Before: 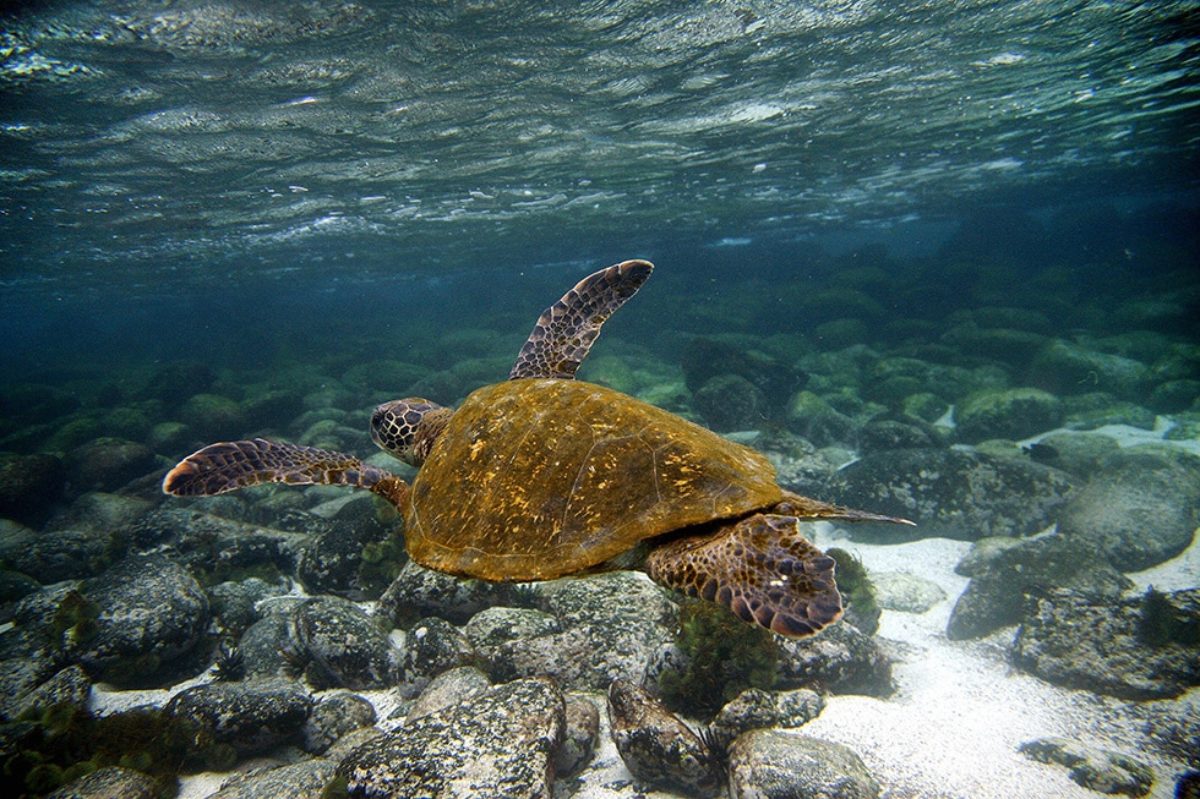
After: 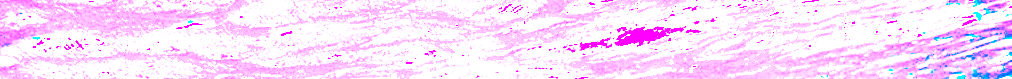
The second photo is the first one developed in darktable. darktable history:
white balance: red 8, blue 8
exposure: exposure 1 EV, compensate highlight preservation false
tone equalizer: on, module defaults
color zones: curves: ch0 [(0, 0.5) (0.143, 0.5) (0.286, 0.5) (0.429, 0.504) (0.571, 0.5) (0.714, 0.509) (0.857, 0.5) (1, 0.5)]; ch1 [(0, 0.425) (0.143, 0.425) (0.286, 0.375) (0.429, 0.405) (0.571, 0.5) (0.714, 0.47) (0.857, 0.425) (1, 0.435)]; ch2 [(0, 0.5) (0.143, 0.5) (0.286, 0.5) (0.429, 0.517) (0.571, 0.5) (0.714, 0.51) (0.857, 0.5) (1, 0.5)]
crop and rotate: left 9.644%, top 9.491%, right 6.021%, bottom 80.509%
base curve: curves: ch0 [(0, 0.036) (0.083, 0.04) (0.804, 1)], preserve colors none
